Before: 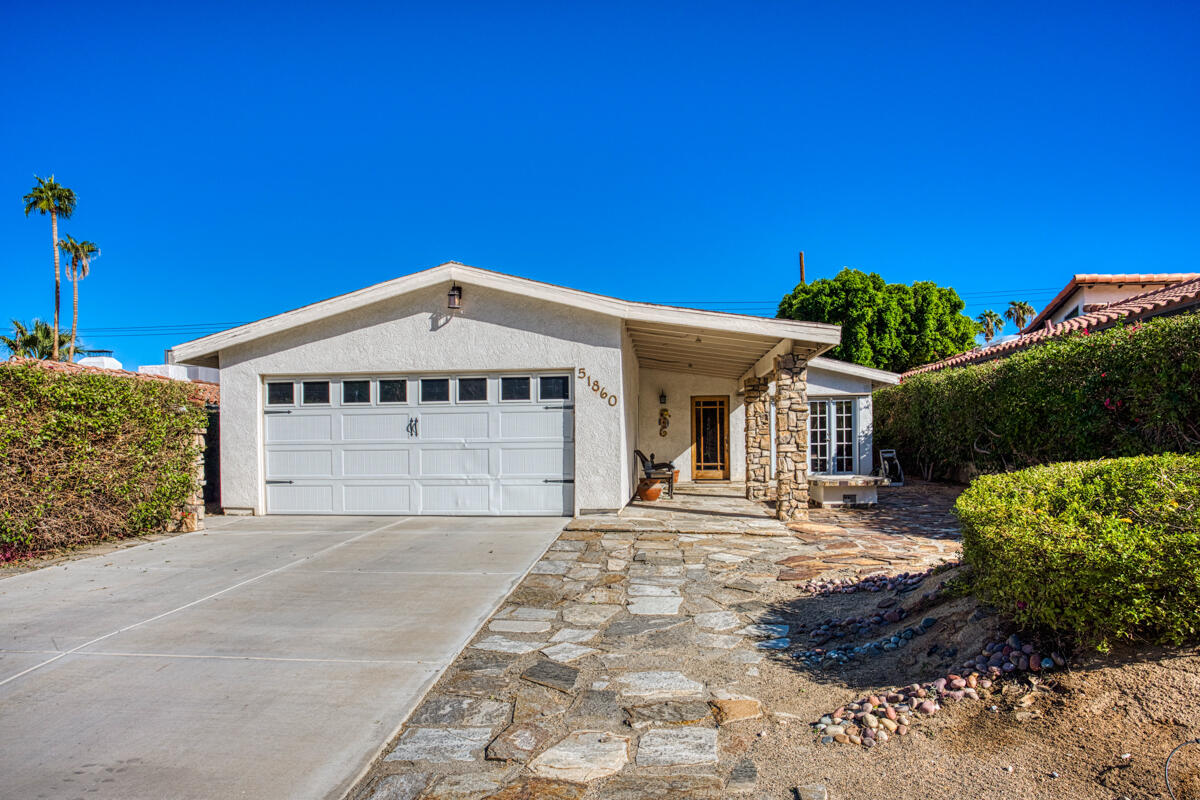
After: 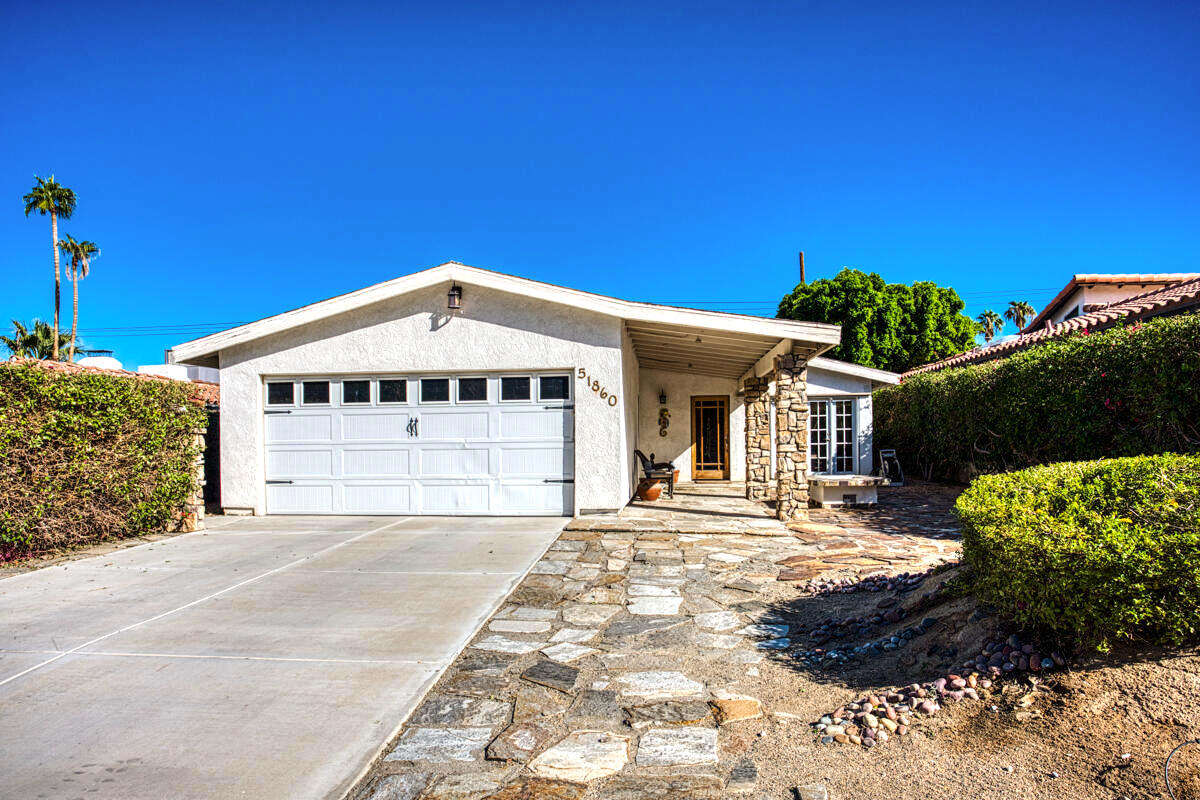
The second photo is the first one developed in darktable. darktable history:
color balance rgb: linear chroma grading › shadows -6.967%, linear chroma grading › highlights -8.079%, linear chroma grading › global chroma -10.622%, linear chroma grading › mid-tones -7.893%, perceptual saturation grading › global saturation 19.462%, perceptual brilliance grading › highlights 18.363%, perceptual brilliance grading › mid-tones 31.023%, perceptual brilliance grading › shadows -31.81%, global vibrance 20%
